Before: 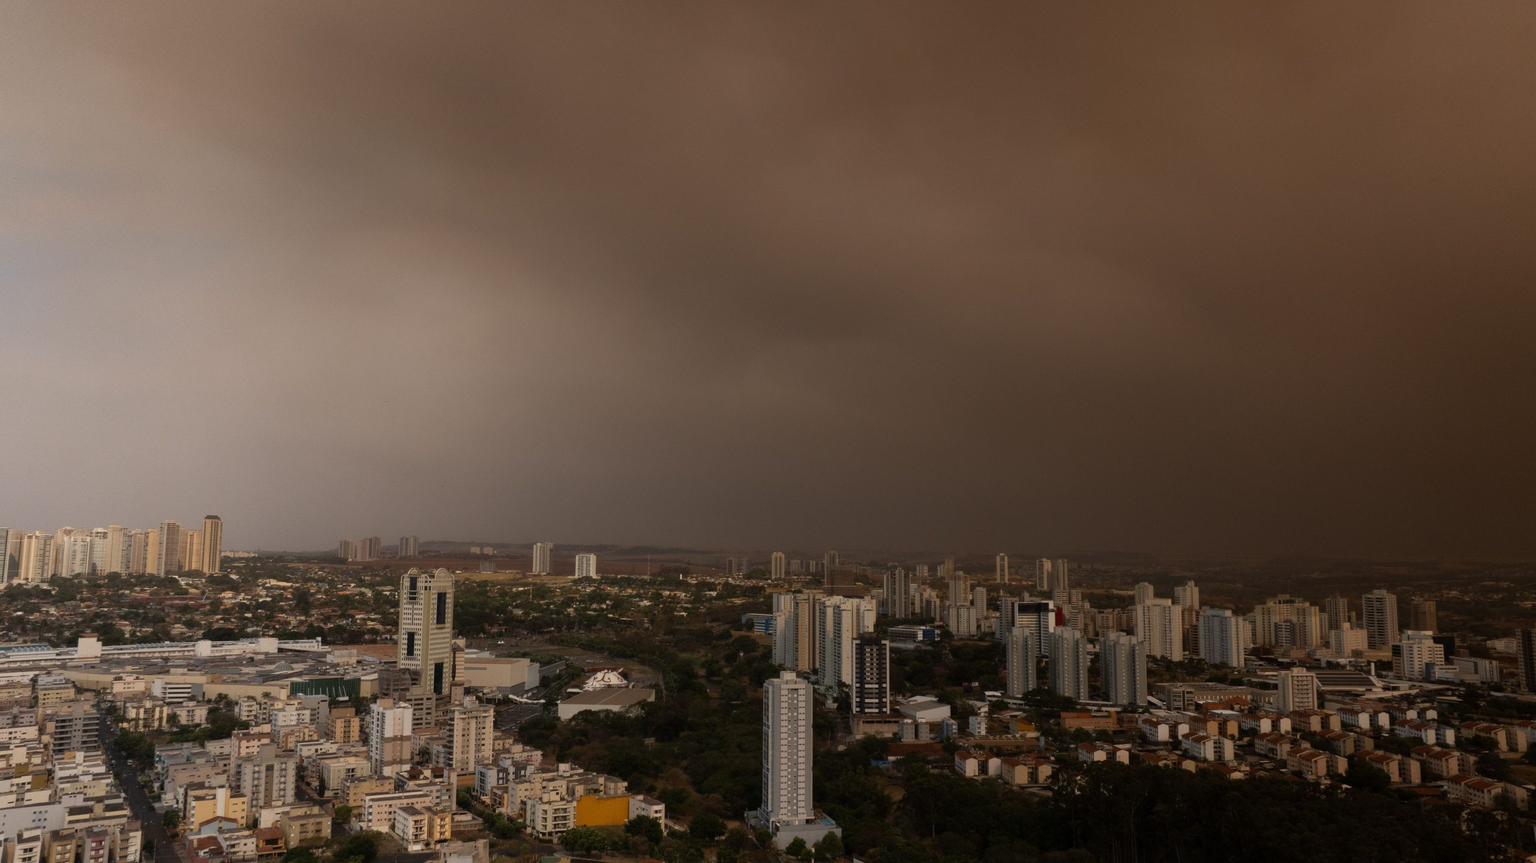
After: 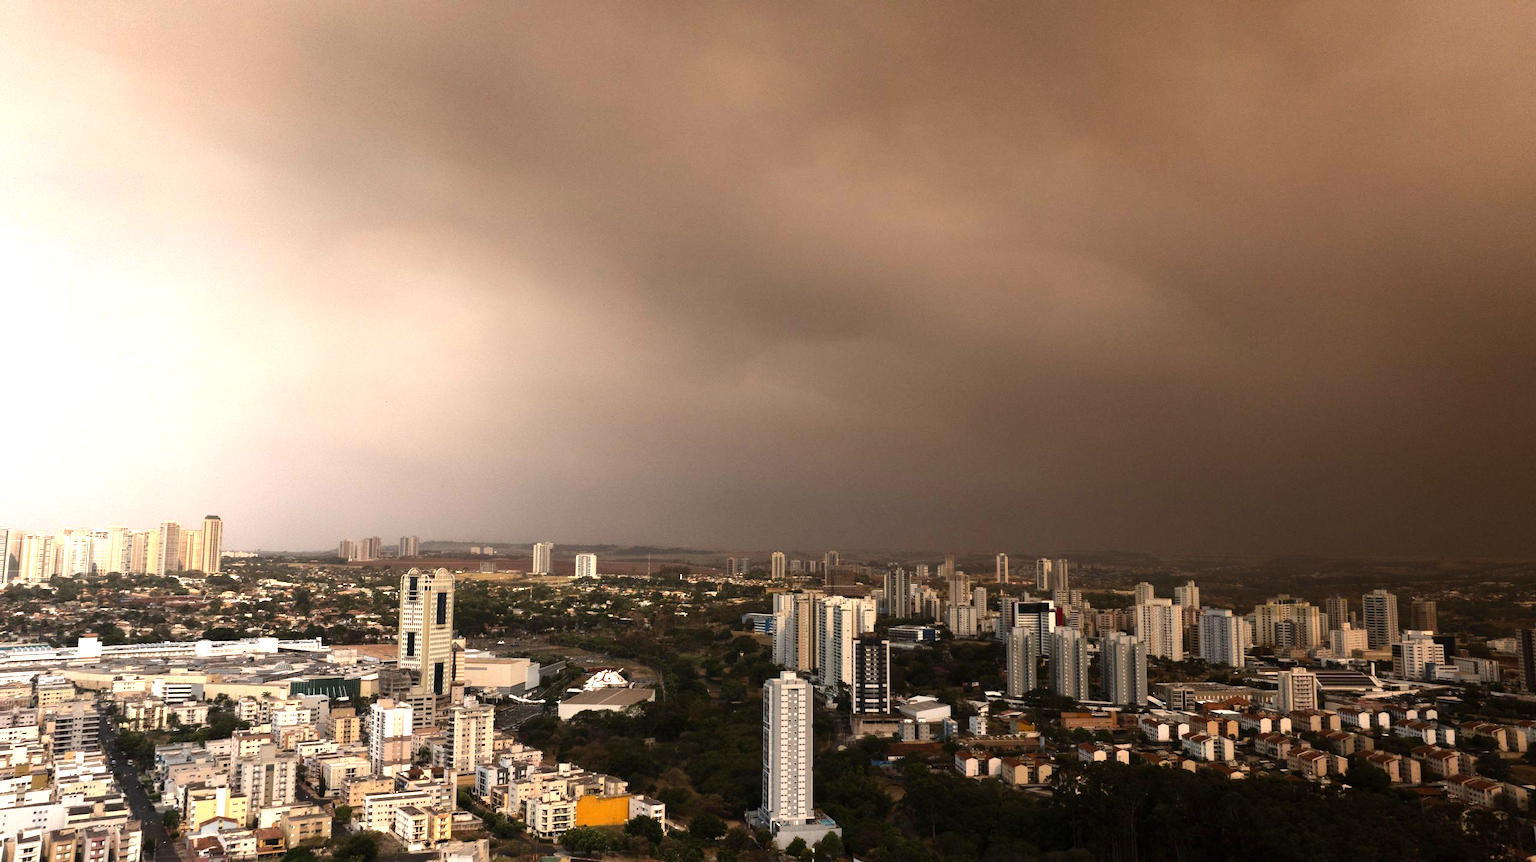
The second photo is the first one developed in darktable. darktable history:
exposure: black level correction 0, exposure 1.125 EV, compensate exposure bias true, compensate highlight preservation false
tone equalizer: -8 EV -0.75 EV, -7 EV -0.7 EV, -6 EV -0.6 EV, -5 EV -0.4 EV, -3 EV 0.4 EV, -2 EV 0.6 EV, -1 EV 0.7 EV, +0 EV 0.75 EV, edges refinement/feathering 500, mask exposure compensation -1.57 EV, preserve details no
